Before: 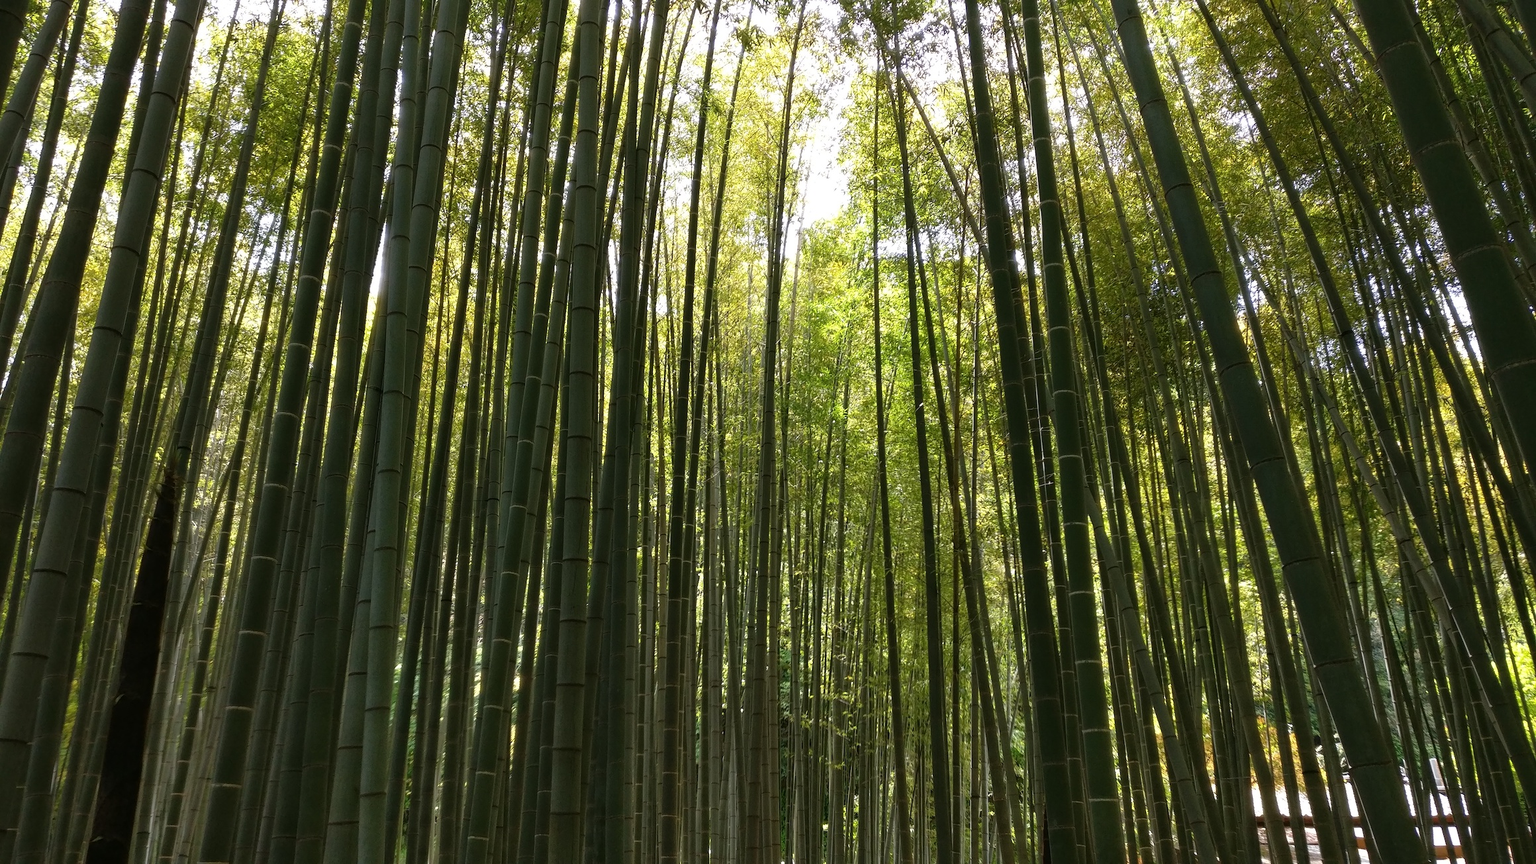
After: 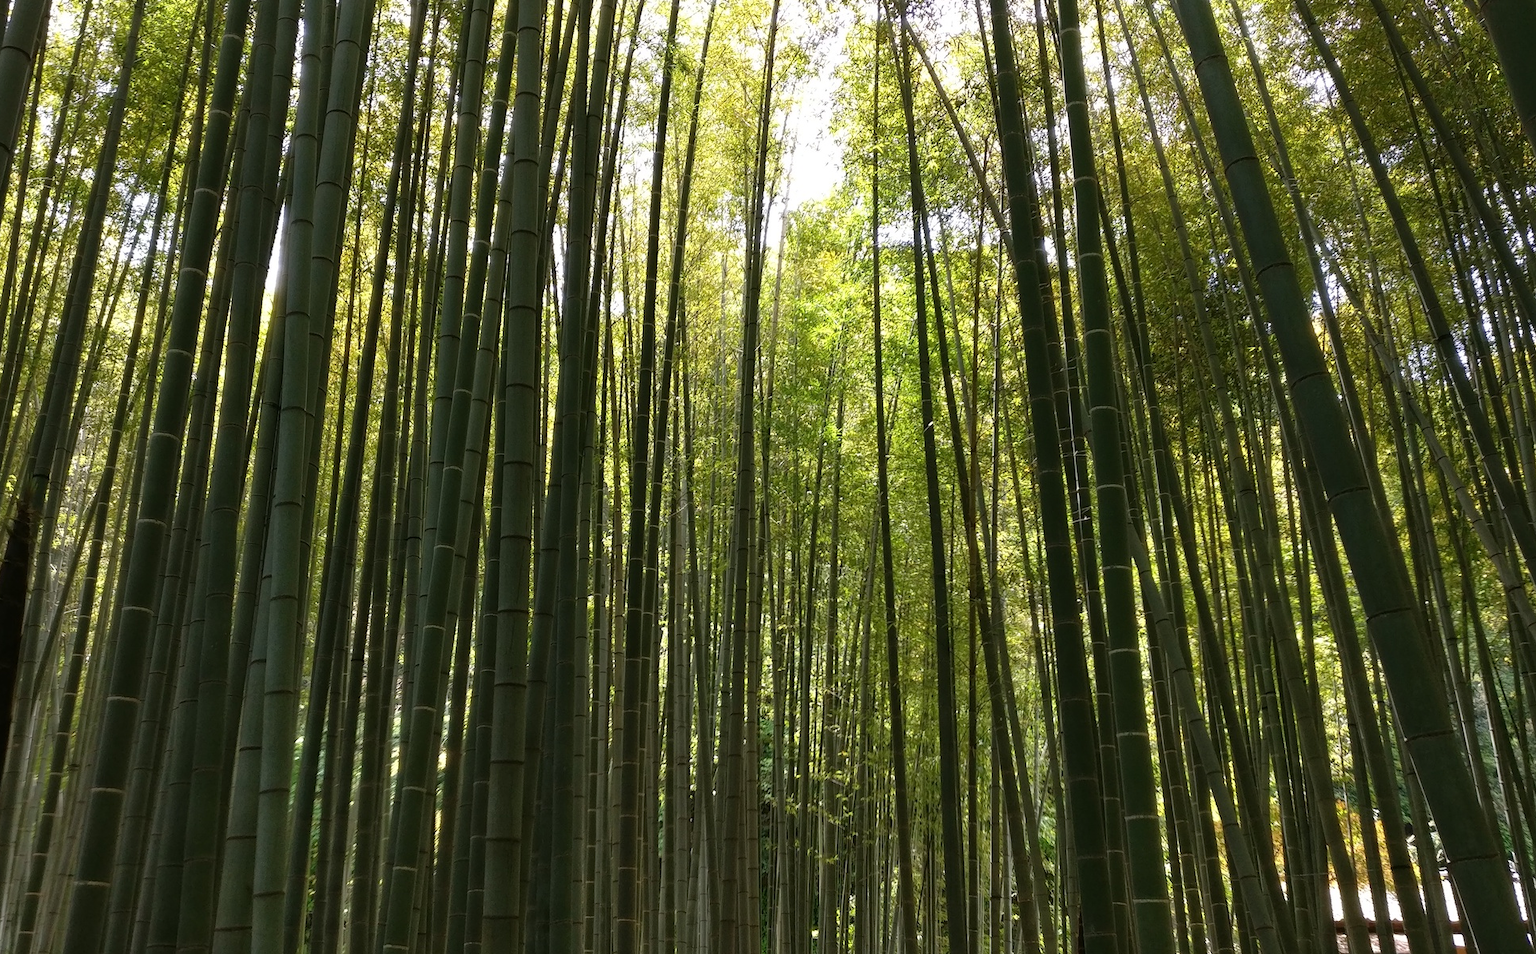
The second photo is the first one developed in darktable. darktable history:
crop: left 9.807%, top 6.259%, right 7.334%, bottom 2.177%
color balance rgb: global vibrance 6.81%, saturation formula JzAzBz (2021)
